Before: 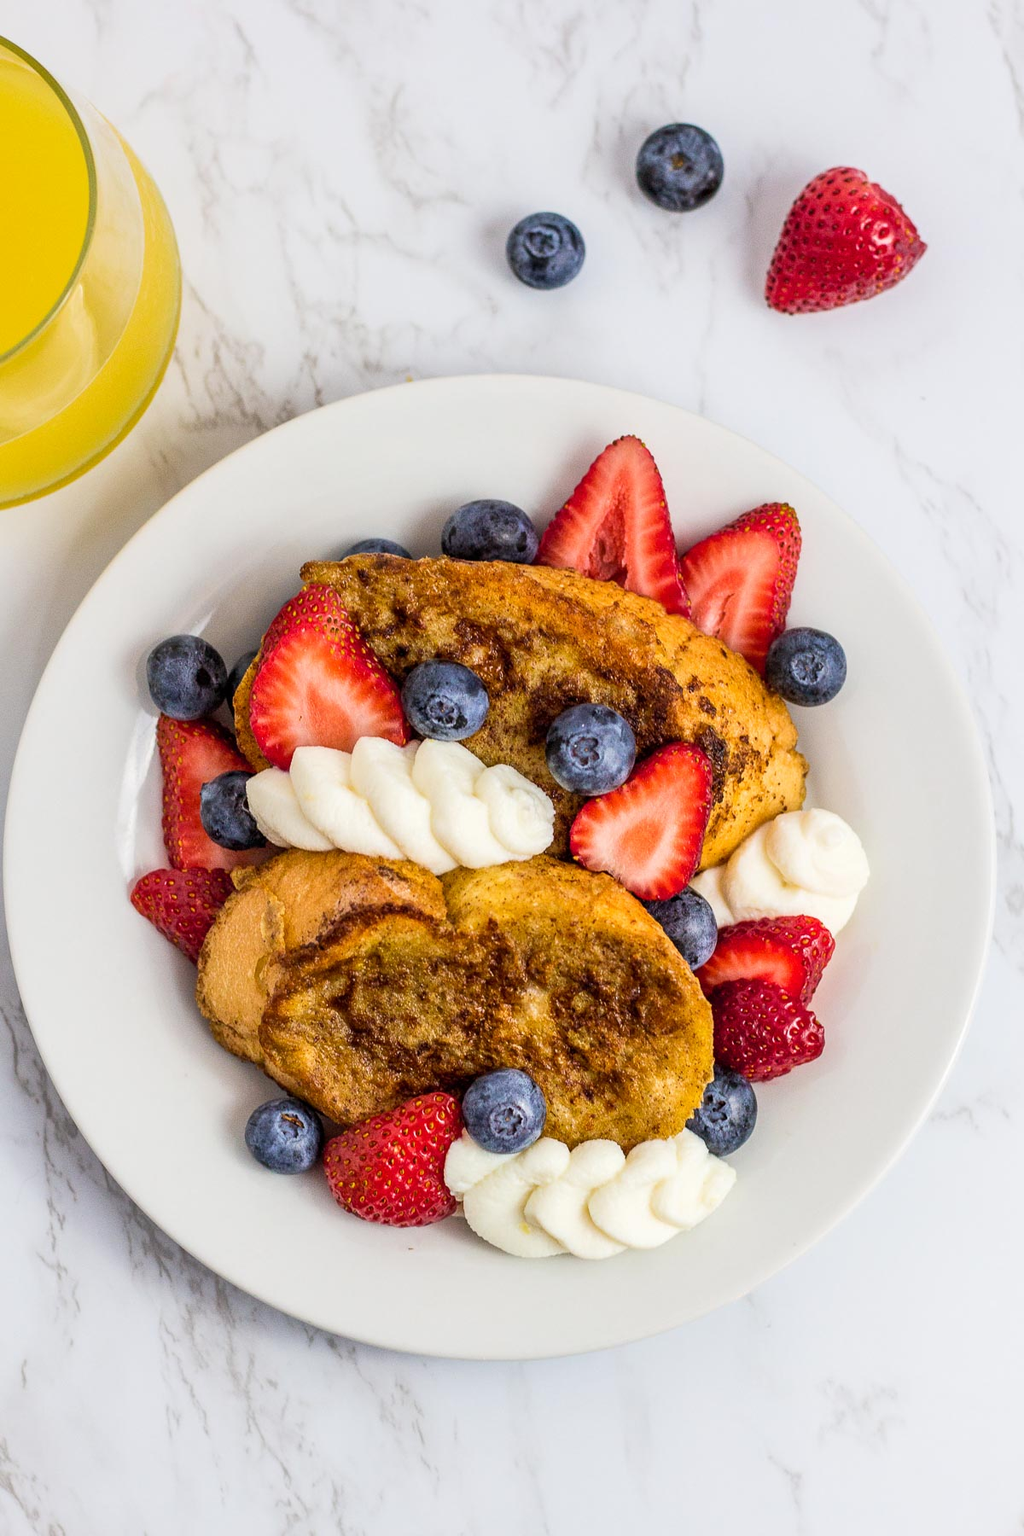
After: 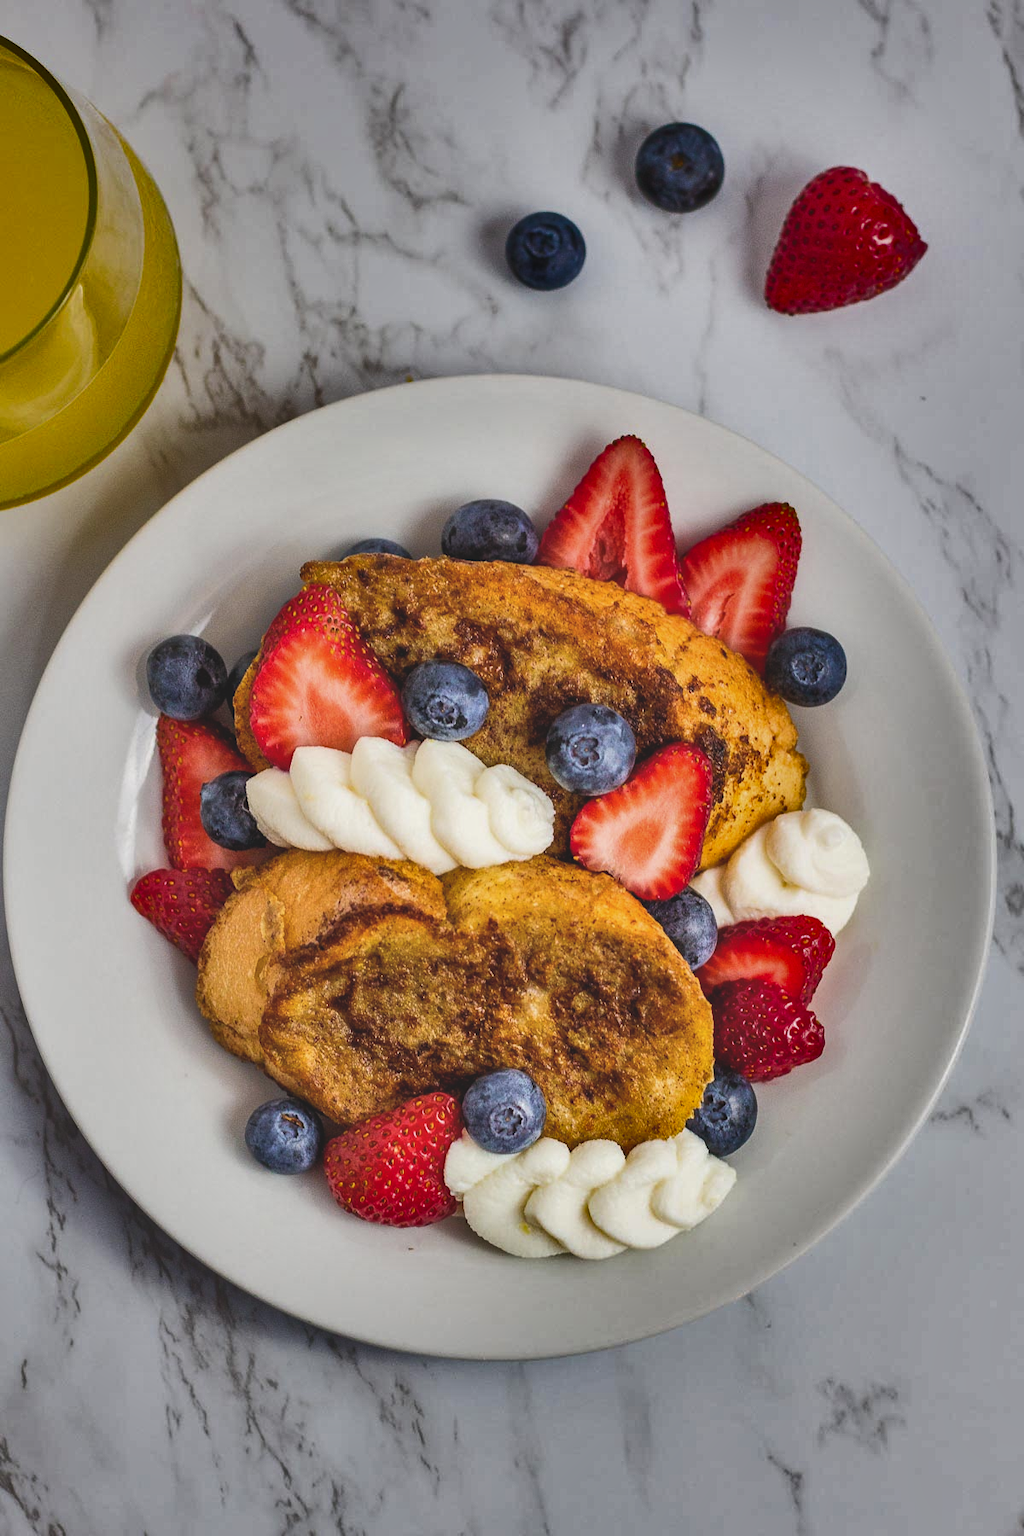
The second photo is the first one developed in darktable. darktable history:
exposure: black level correction -0.015, exposure -0.125 EV, compensate highlight preservation false
shadows and highlights: shadows 19.13, highlights -83.41, soften with gaussian
